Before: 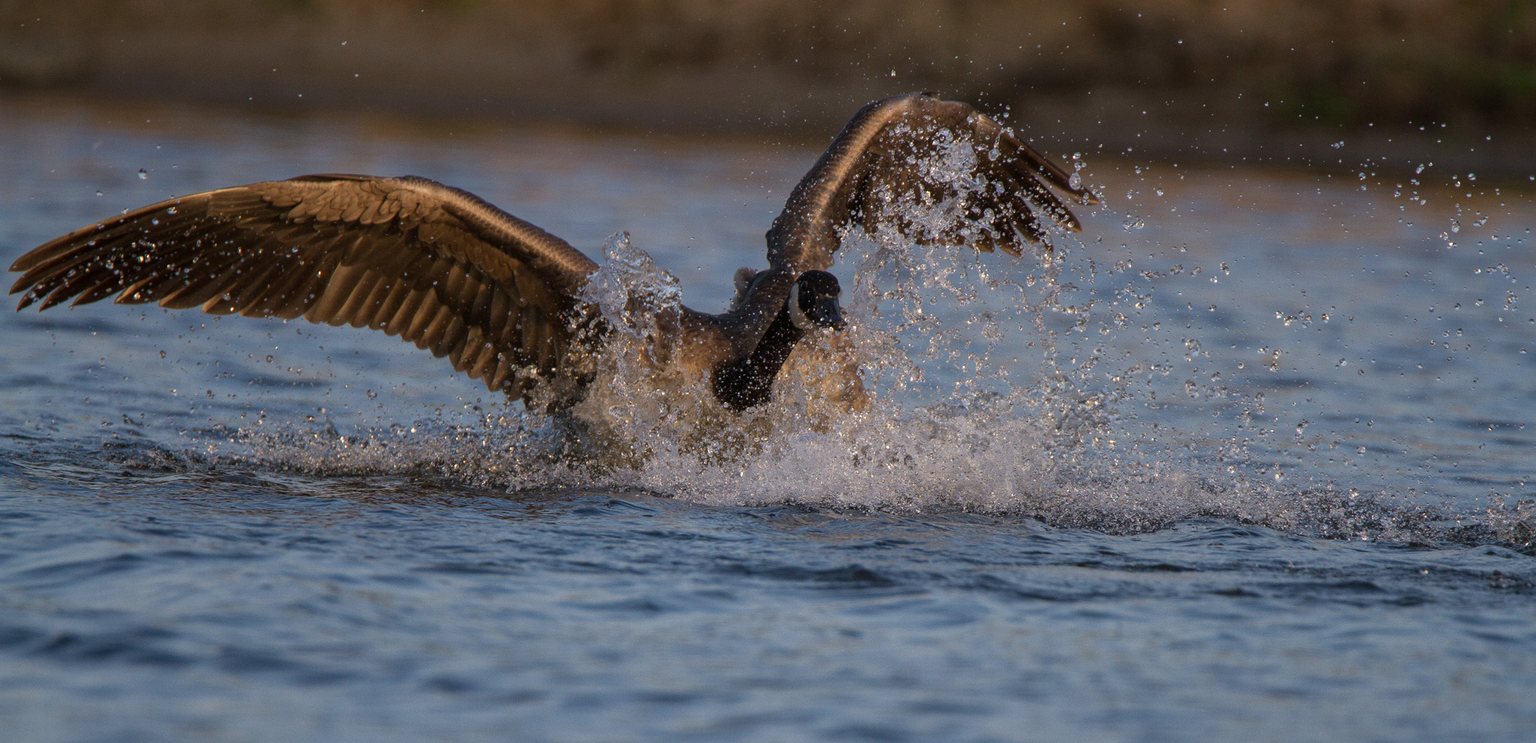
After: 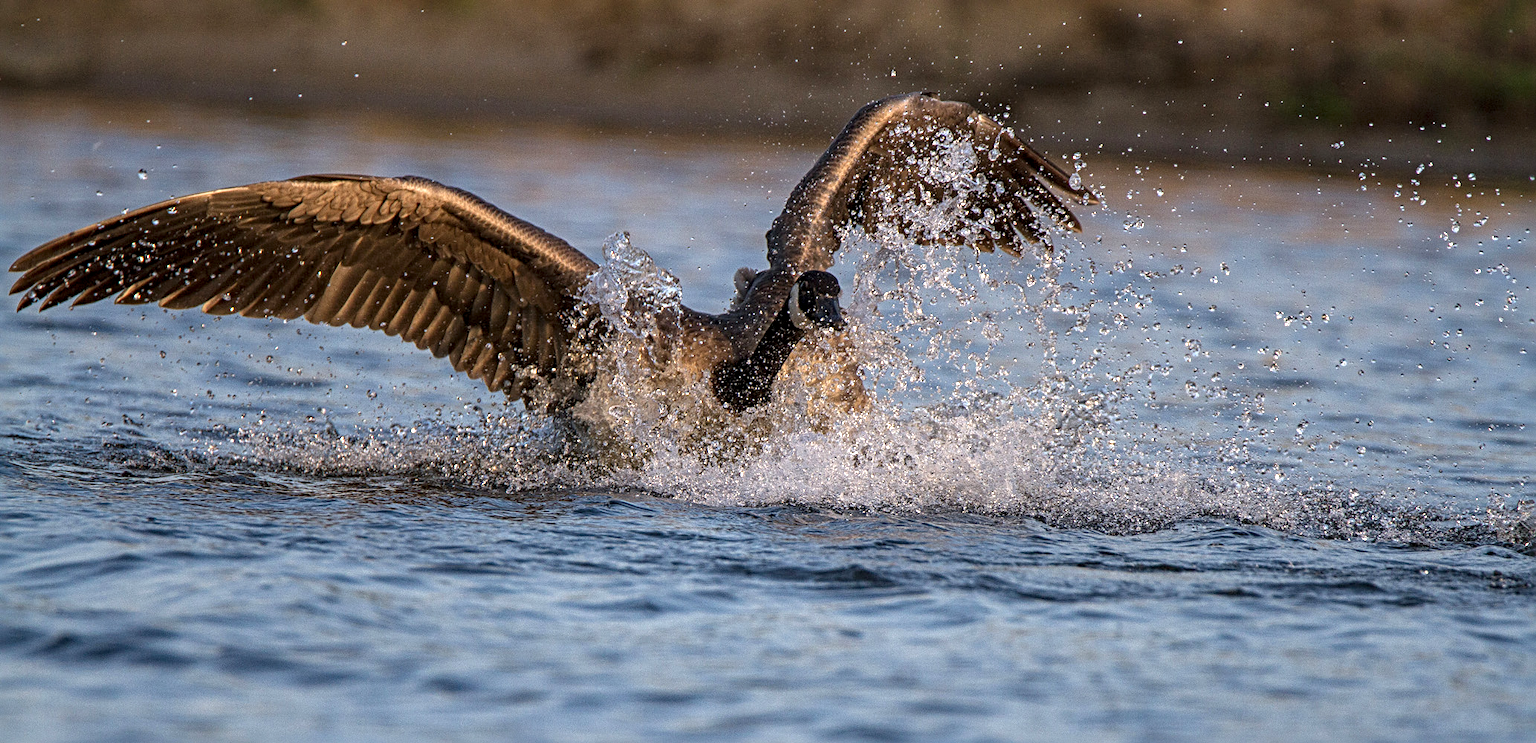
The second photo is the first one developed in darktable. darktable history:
tone equalizer: on, module defaults
sharpen: radius 3.974
exposure: black level correction 0, exposure 0.692 EV, compensate highlight preservation false
local contrast: detail 130%
